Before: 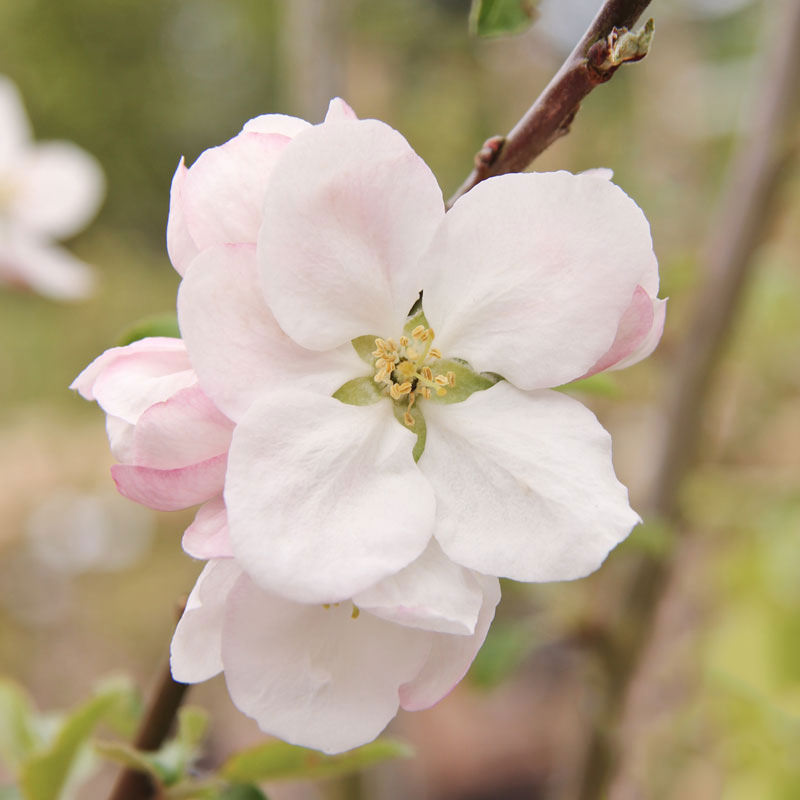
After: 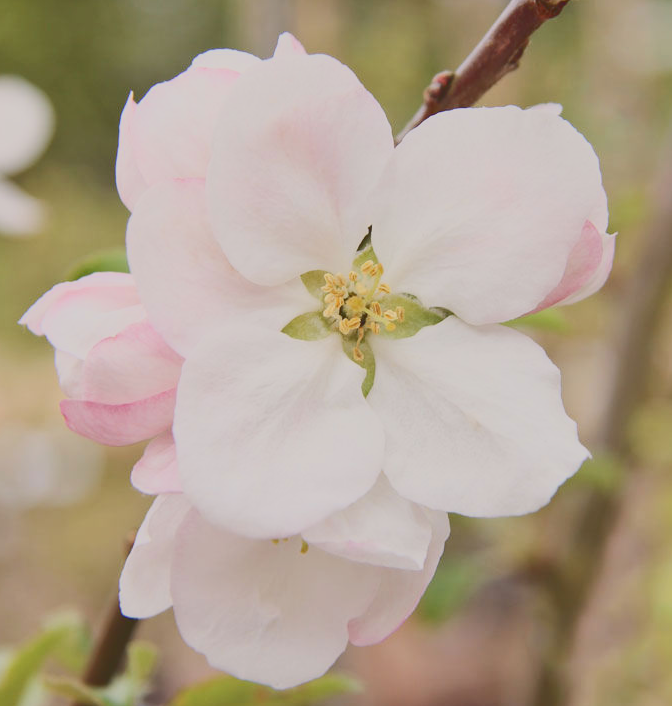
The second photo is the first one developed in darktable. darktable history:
crop: left 6.446%, top 8.188%, right 9.538%, bottom 3.548%
tone curve: curves: ch0 [(0, 0.148) (0.191, 0.225) (0.712, 0.695) (0.864, 0.797) (1, 0.839)]
